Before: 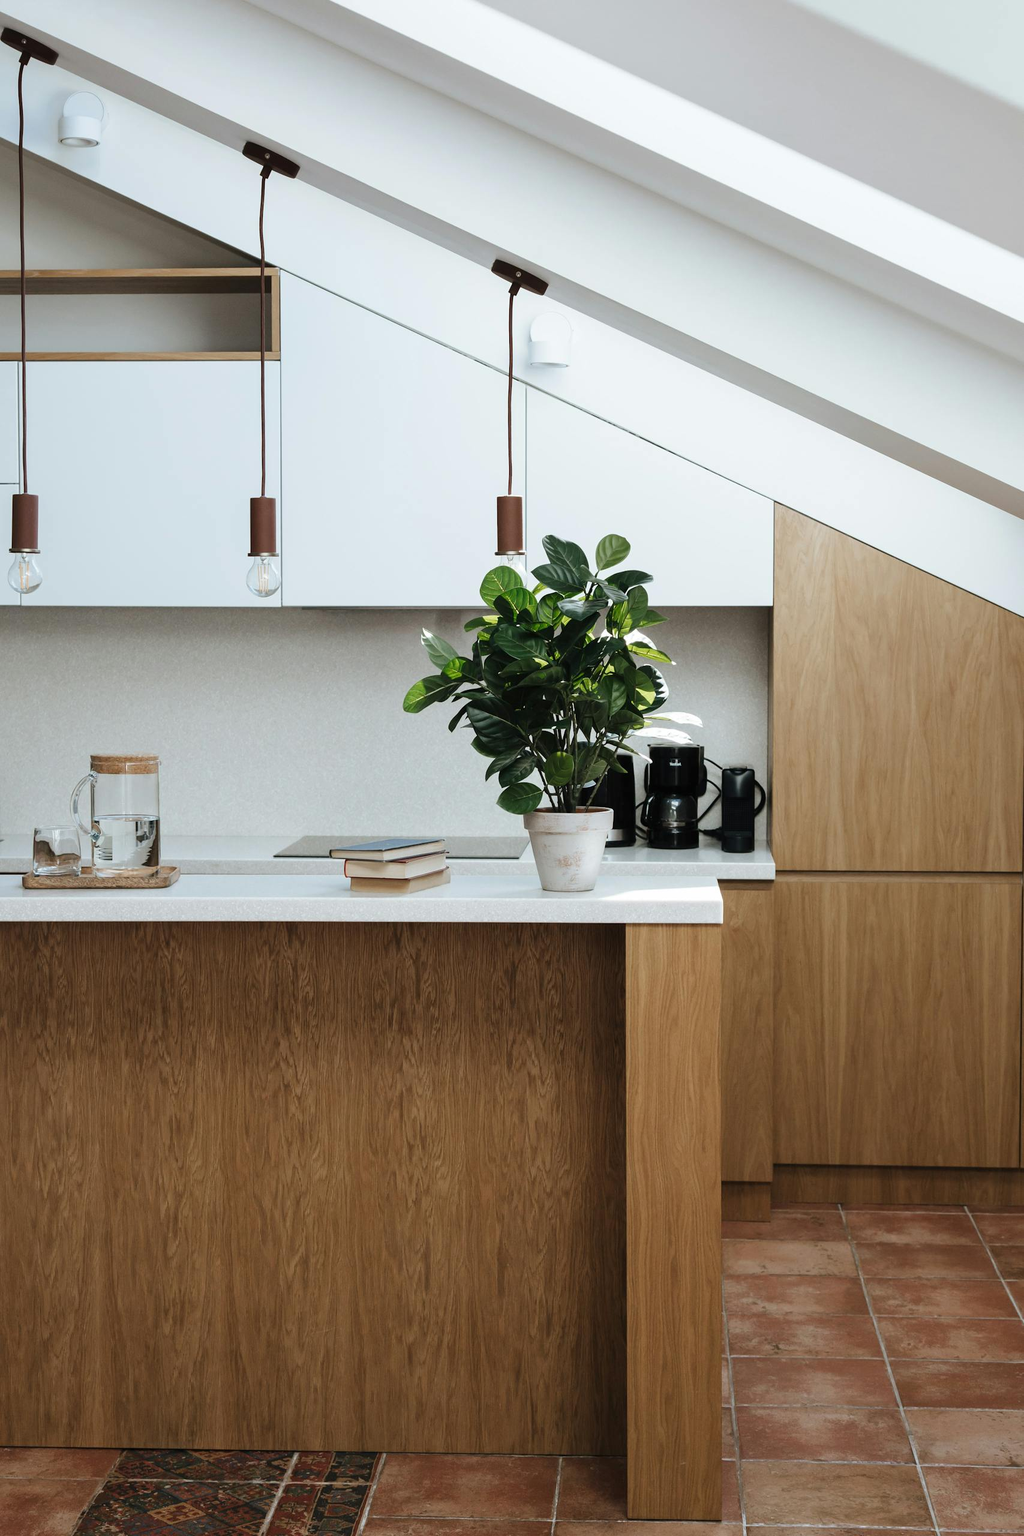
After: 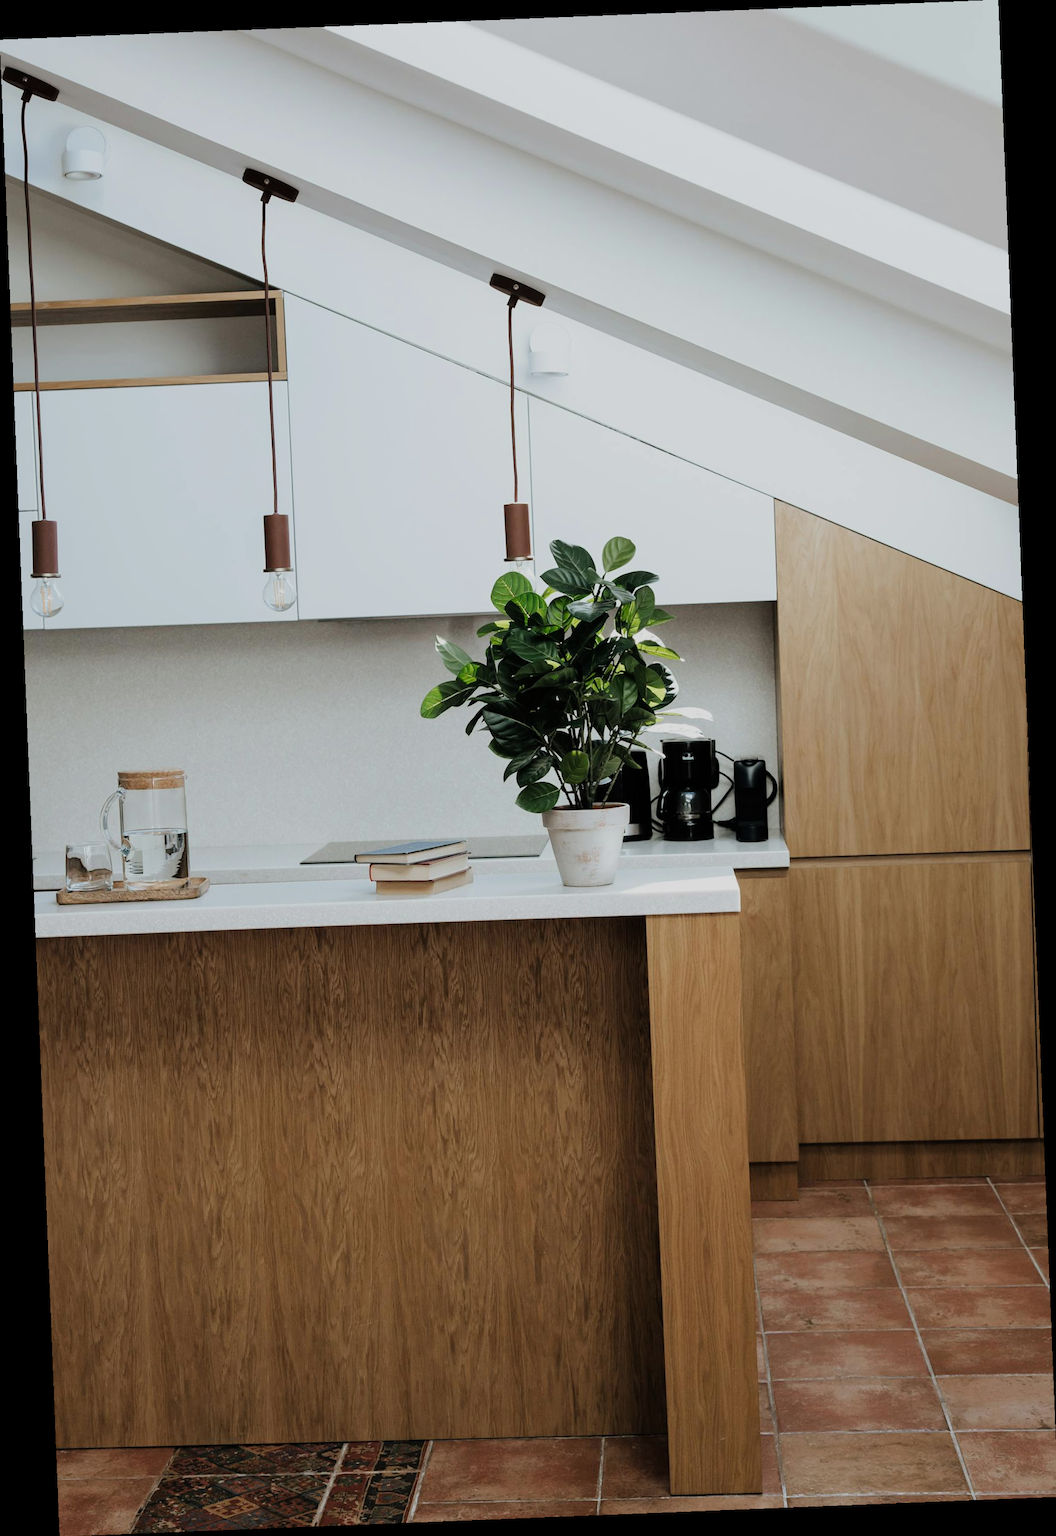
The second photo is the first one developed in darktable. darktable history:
filmic rgb: hardness 4.17
rotate and perspective: rotation -2.29°, automatic cropping off
